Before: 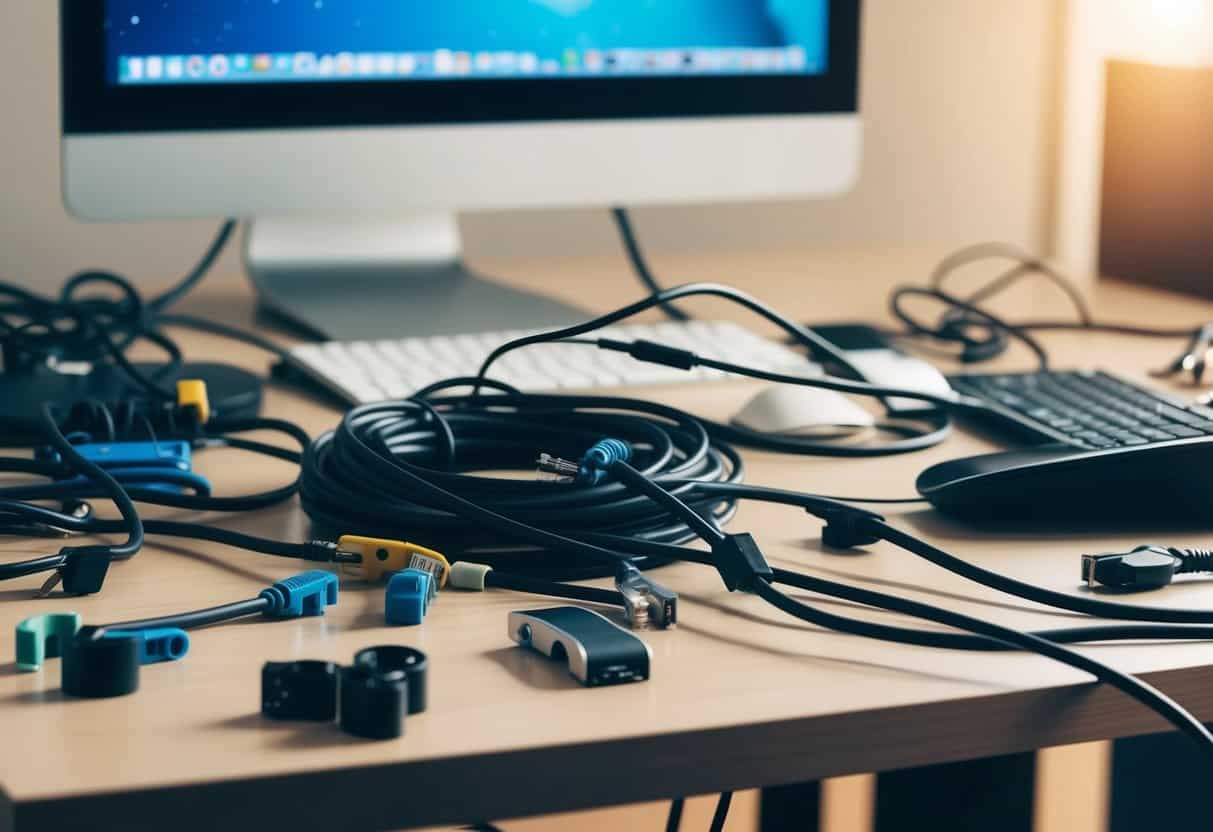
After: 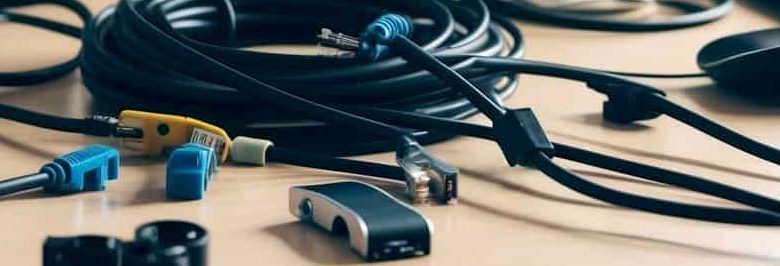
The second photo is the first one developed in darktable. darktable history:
crop: left 18.091%, top 51.13%, right 17.525%, bottom 16.85%
exposure: black level correction 0.002, exposure 0.15 EV, compensate highlight preservation false
local contrast: highlights 100%, shadows 100%, detail 120%, midtone range 0.2
